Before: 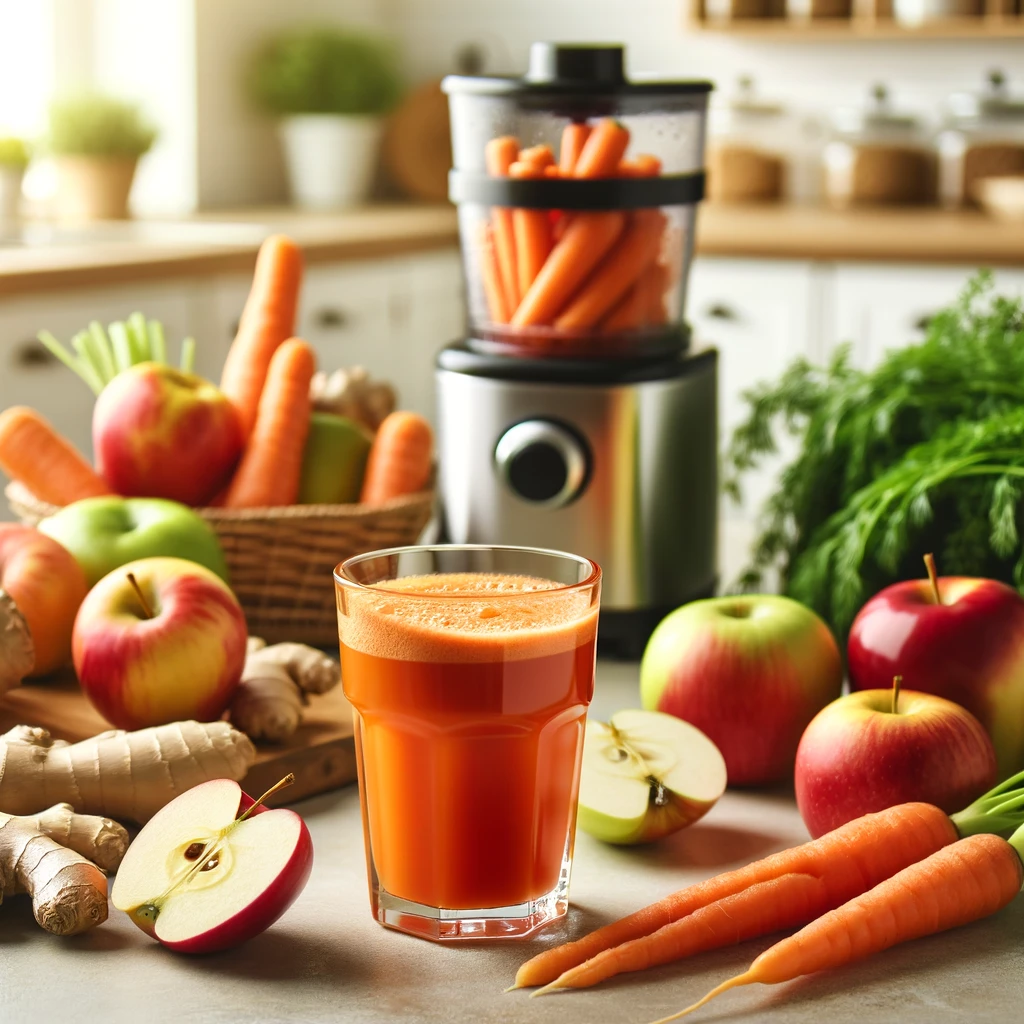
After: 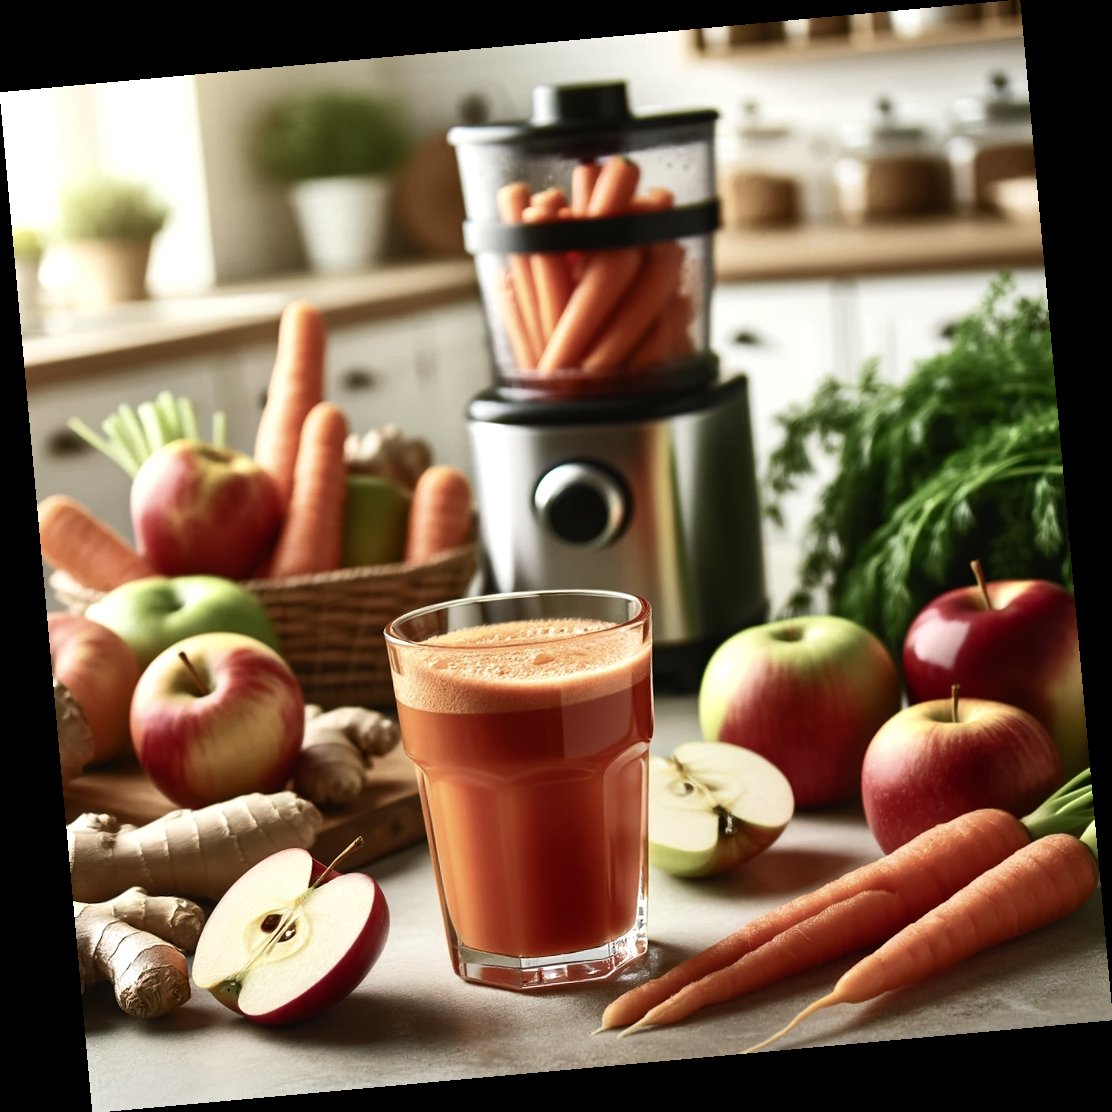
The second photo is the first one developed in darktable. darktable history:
rotate and perspective: rotation -5.2°, automatic cropping off
color balance rgb: perceptual saturation grading › highlights -31.88%, perceptual saturation grading › mid-tones 5.8%, perceptual saturation grading › shadows 18.12%, perceptual brilliance grading › highlights 3.62%, perceptual brilliance grading › mid-tones -18.12%, perceptual brilliance grading › shadows -41.3%
